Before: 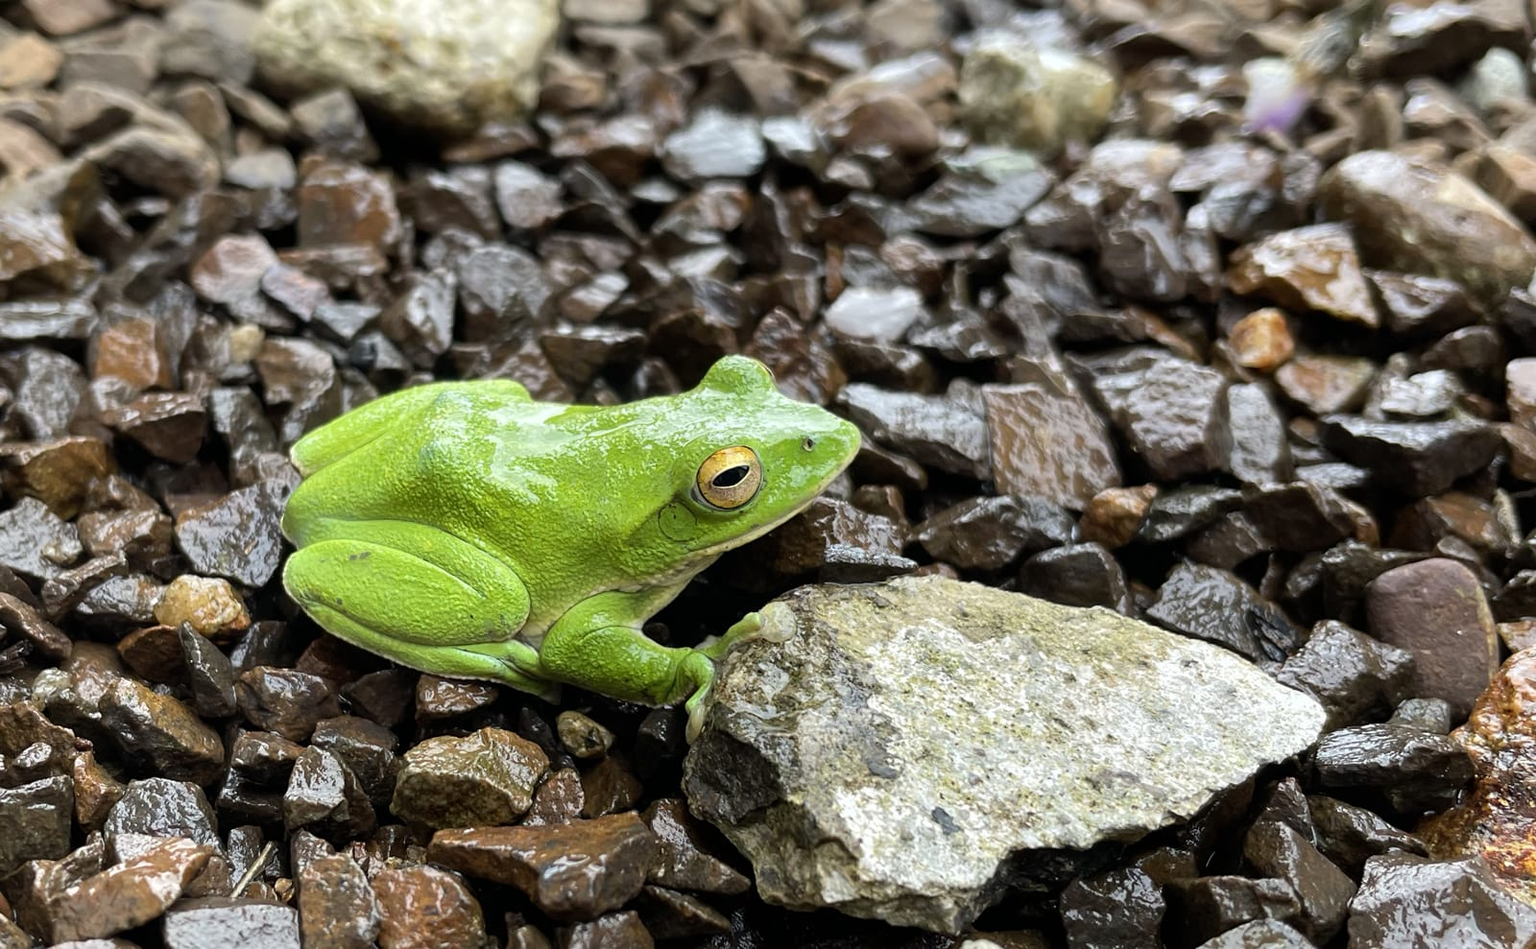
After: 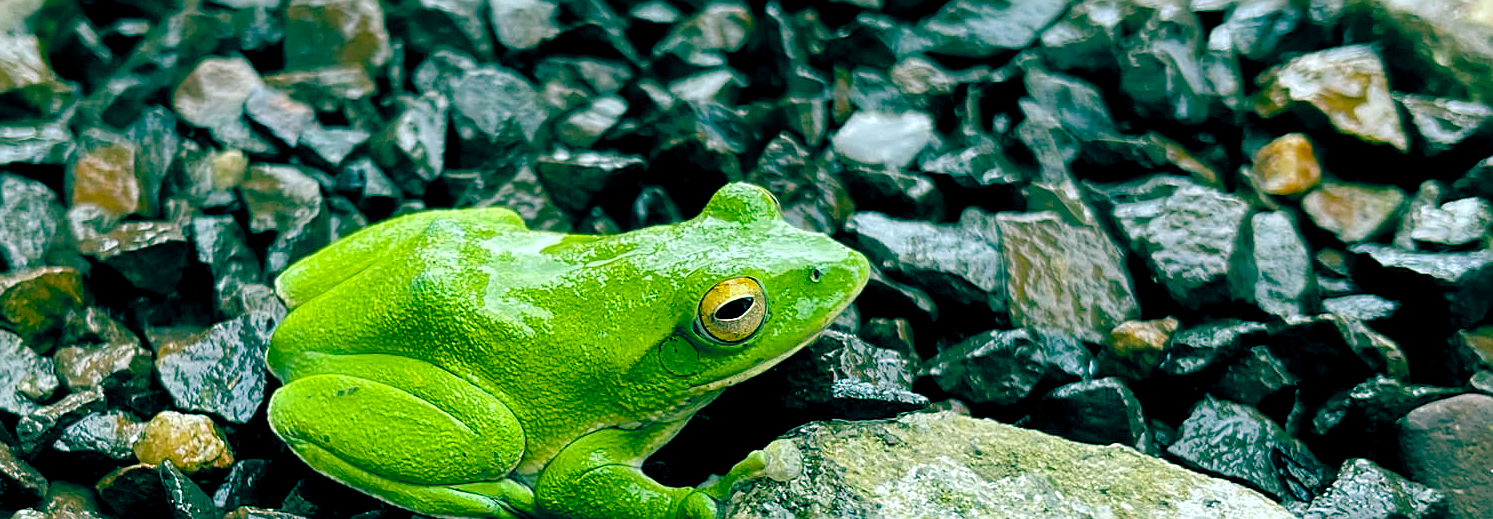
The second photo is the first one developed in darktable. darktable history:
sharpen: on, module defaults
crop: left 1.749%, top 19.051%, right 4.884%, bottom 28.404%
color balance rgb: shadows lift › hue 87.45°, global offset › luminance -0.544%, global offset › chroma 0.907%, global offset › hue 174.67°, perceptual saturation grading › global saturation 39.418%, perceptual saturation grading › highlights -24.747%, perceptual saturation grading › mid-tones 35.368%, perceptual saturation grading › shadows 35.157%, global vibrance 30.363%
